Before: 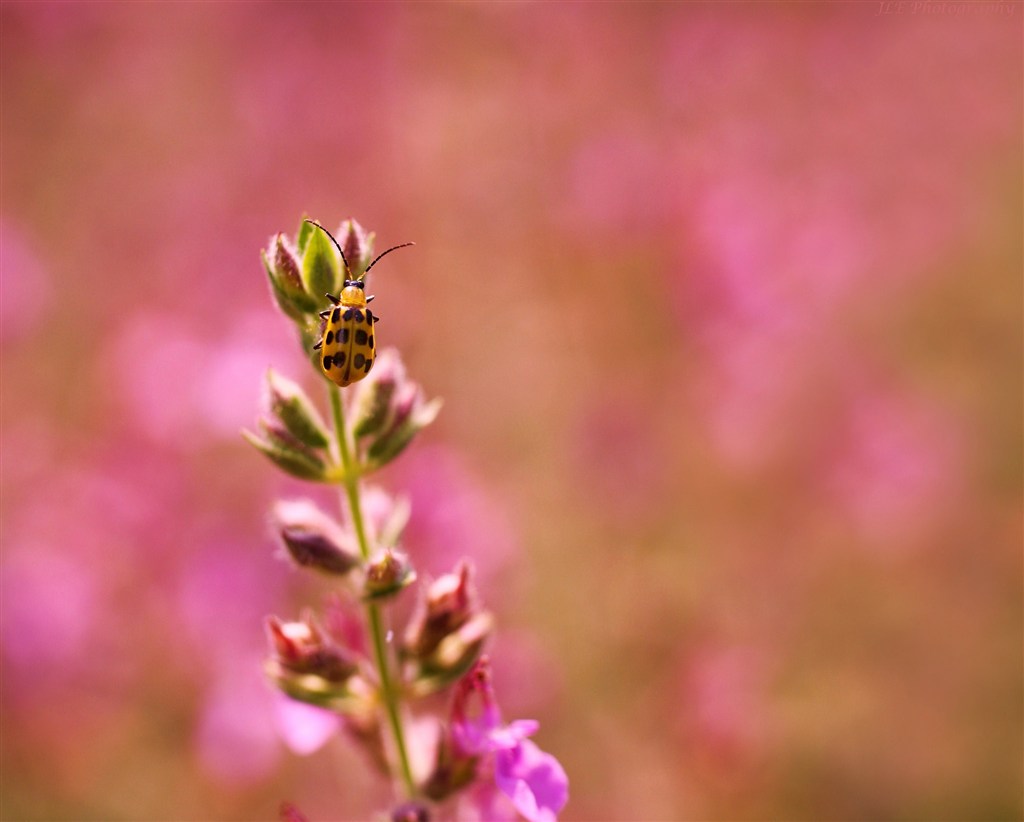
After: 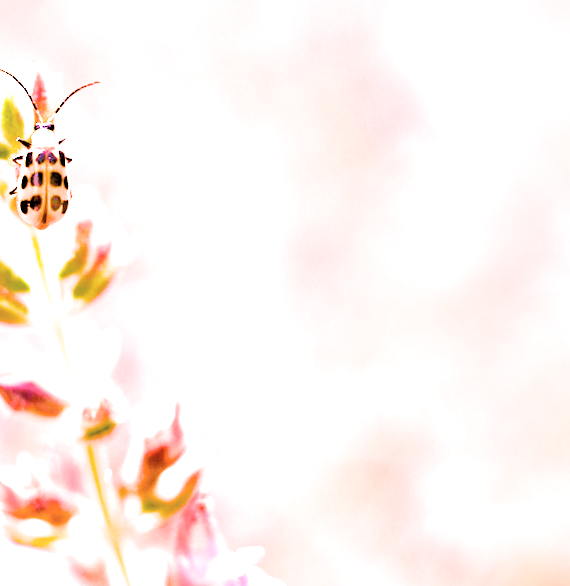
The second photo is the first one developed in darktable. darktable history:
crop and rotate: left 28.256%, top 17.734%, right 12.656%, bottom 3.573%
color balance rgb: perceptual saturation grading › mid-tones 6.33%, perceptual saturation grading › shadows 72.44%, perceptual brilliance grading › highlights 11.59%, contrast 5.05%
exposure: black level correction 0, exposure 2.088 EV, compensate exposure bias true, compensate highlight preservation false
rgb levels: levels [[0.013, 0.434, 0.89], [0, 0.5, 1], [0, 0.5, 1]]
filmic rgb: black relative exposure -5 EV, white relative exposure 3.2 EV, hardness 3.42, contrast 1.2, highlights saturation mix -30%
rotate and perspective: rotation -4.57°, crop left 0.054, crop right 0.944, crop top 0.087, crop bottom 0.914
shadows and highlights: shadows -70, highlights 35, soften with gaussian
local contrast: mode bilateral grid, contrast 20, coarseness 50, detail 150%, midtone range 0.2
